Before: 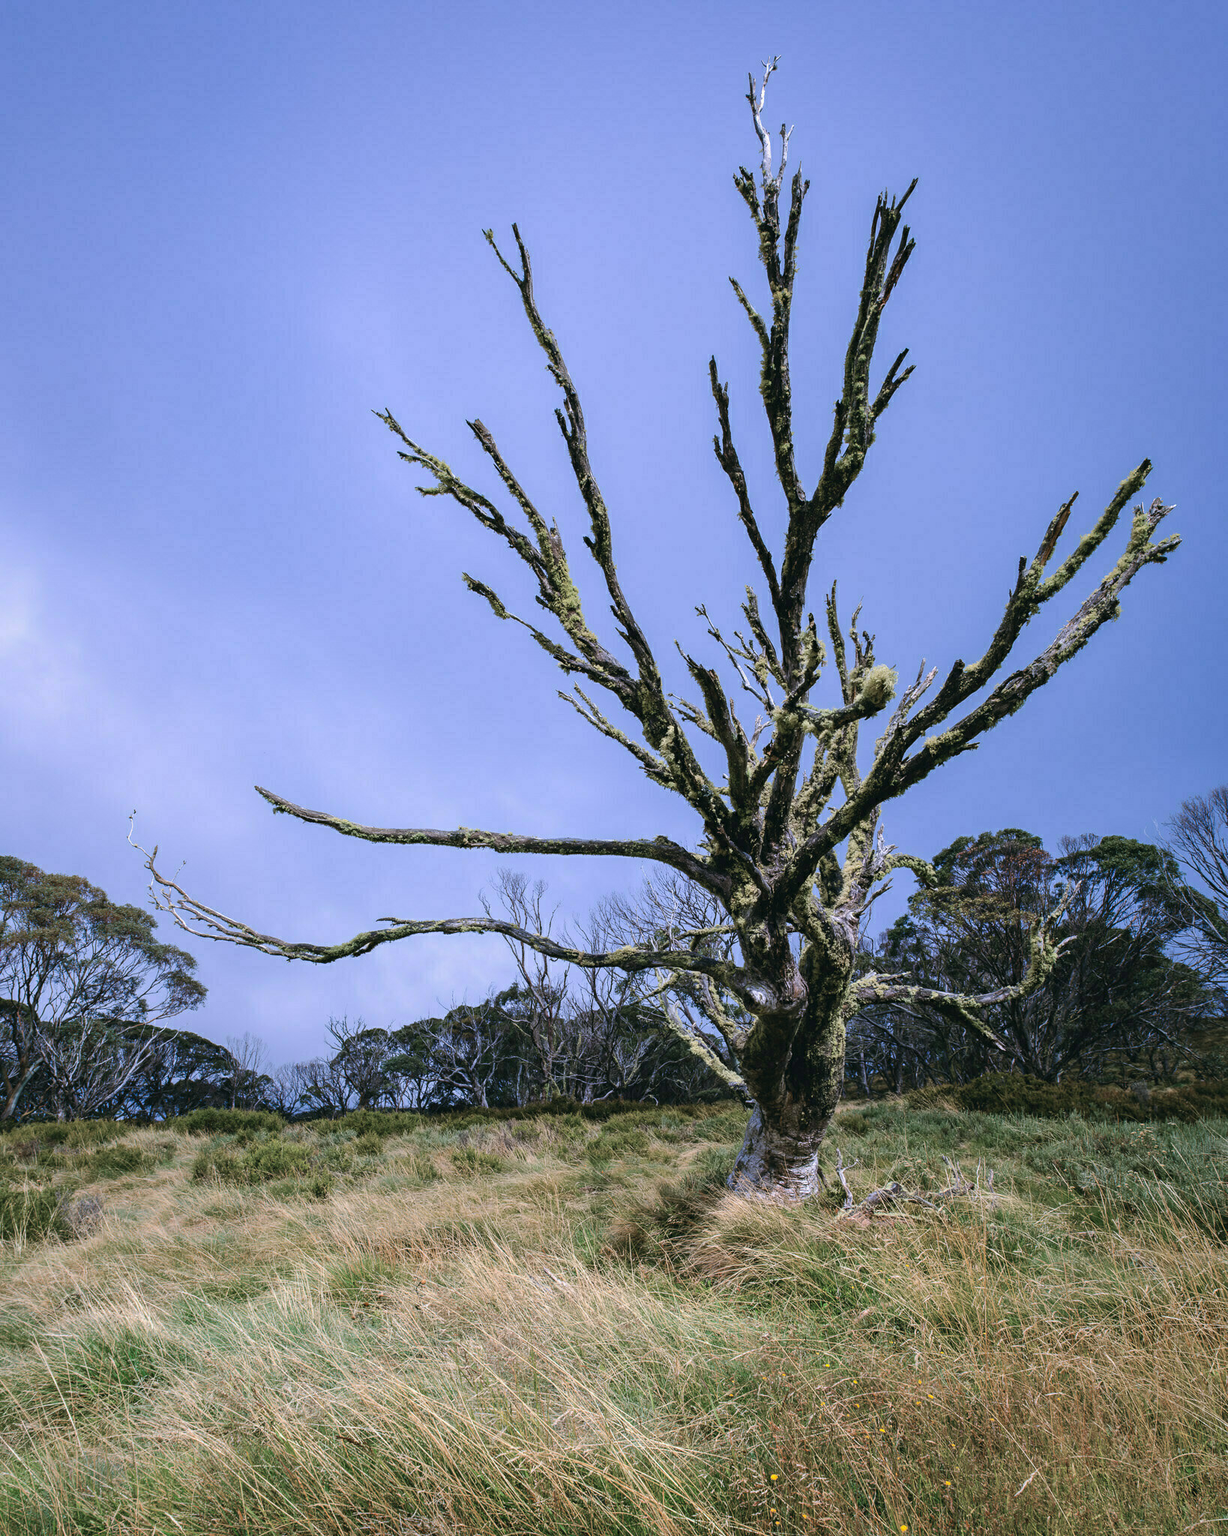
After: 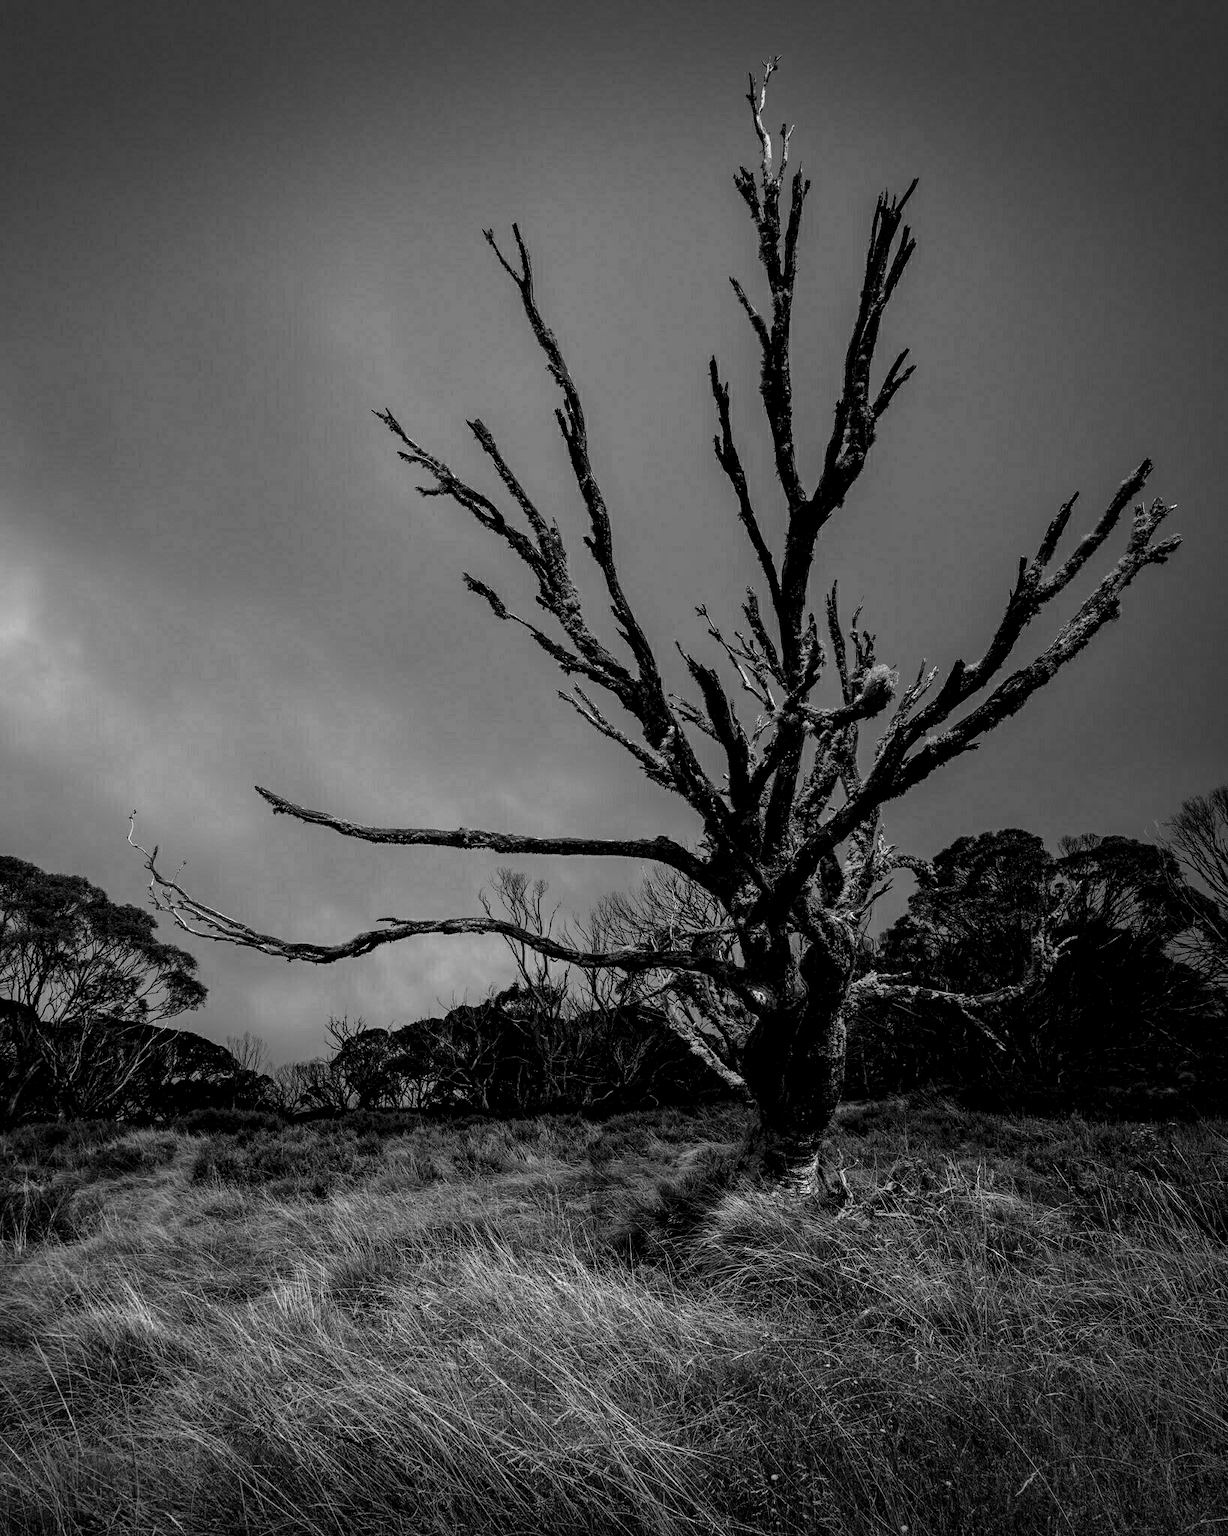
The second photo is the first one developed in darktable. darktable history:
monochrome: a -3.63, b -0.465
levels: mode automatic, black 8.58%, gray 59.42%, levels [0, 0.445, 1]
local contrast: highlights 100%, shadows 100%, detail 120%, midtone range 0.2
vignetting: fall-off start 100%, brightness -0.406, saturation -0.3, width/height ratio 1.324, dithering 8-bit output, unbound false
